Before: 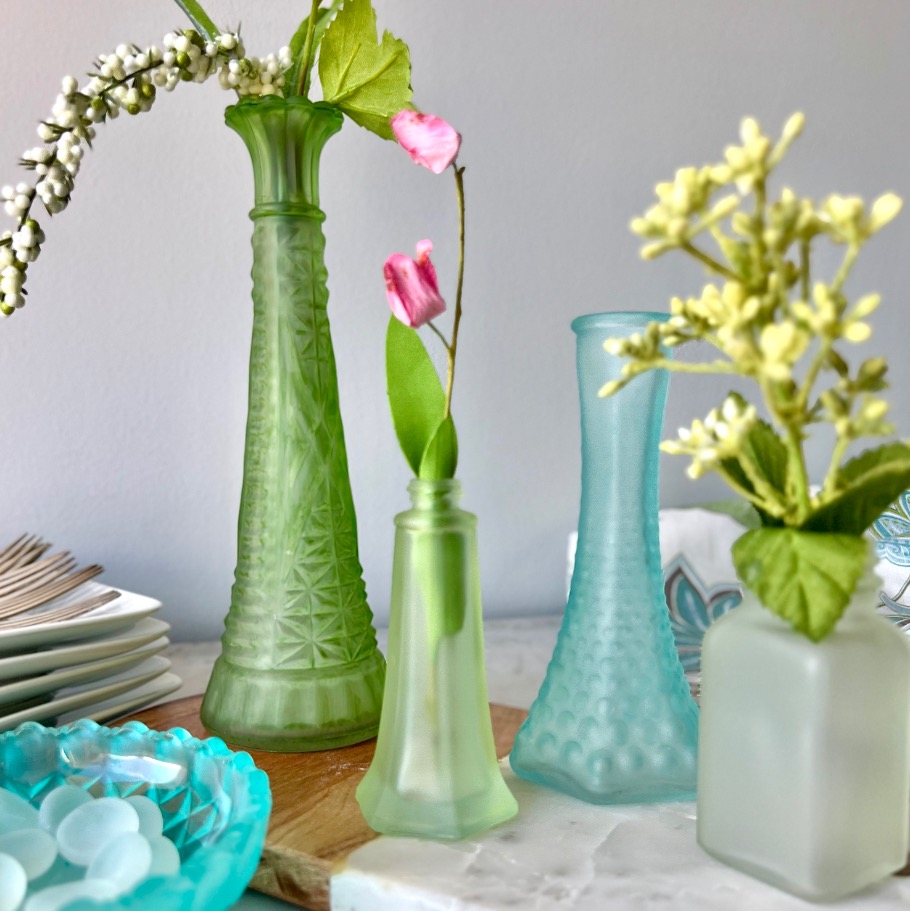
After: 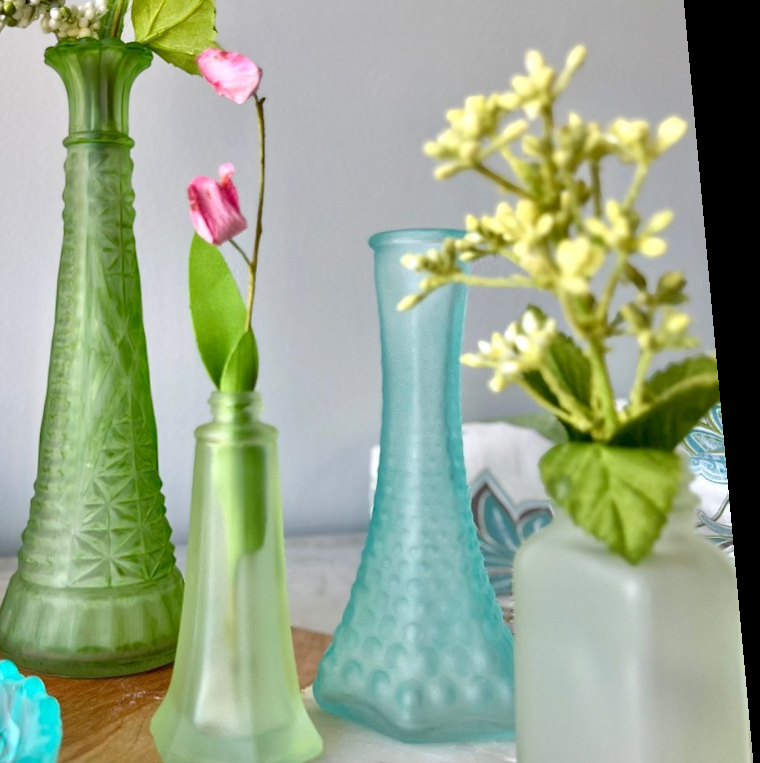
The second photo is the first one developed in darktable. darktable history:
crop: left 23.095%, top 5.827%, bottom 11.854%
rotate and perspective: rotation 0.128°, lens shift (vertical) -0.181, lens shift (horizontal) -0.044, shear 0.001, automatic cropping off
levels: mode automatic, black 0.023%, white 99.97%, levels [0.062, 0.494, 0.925]
